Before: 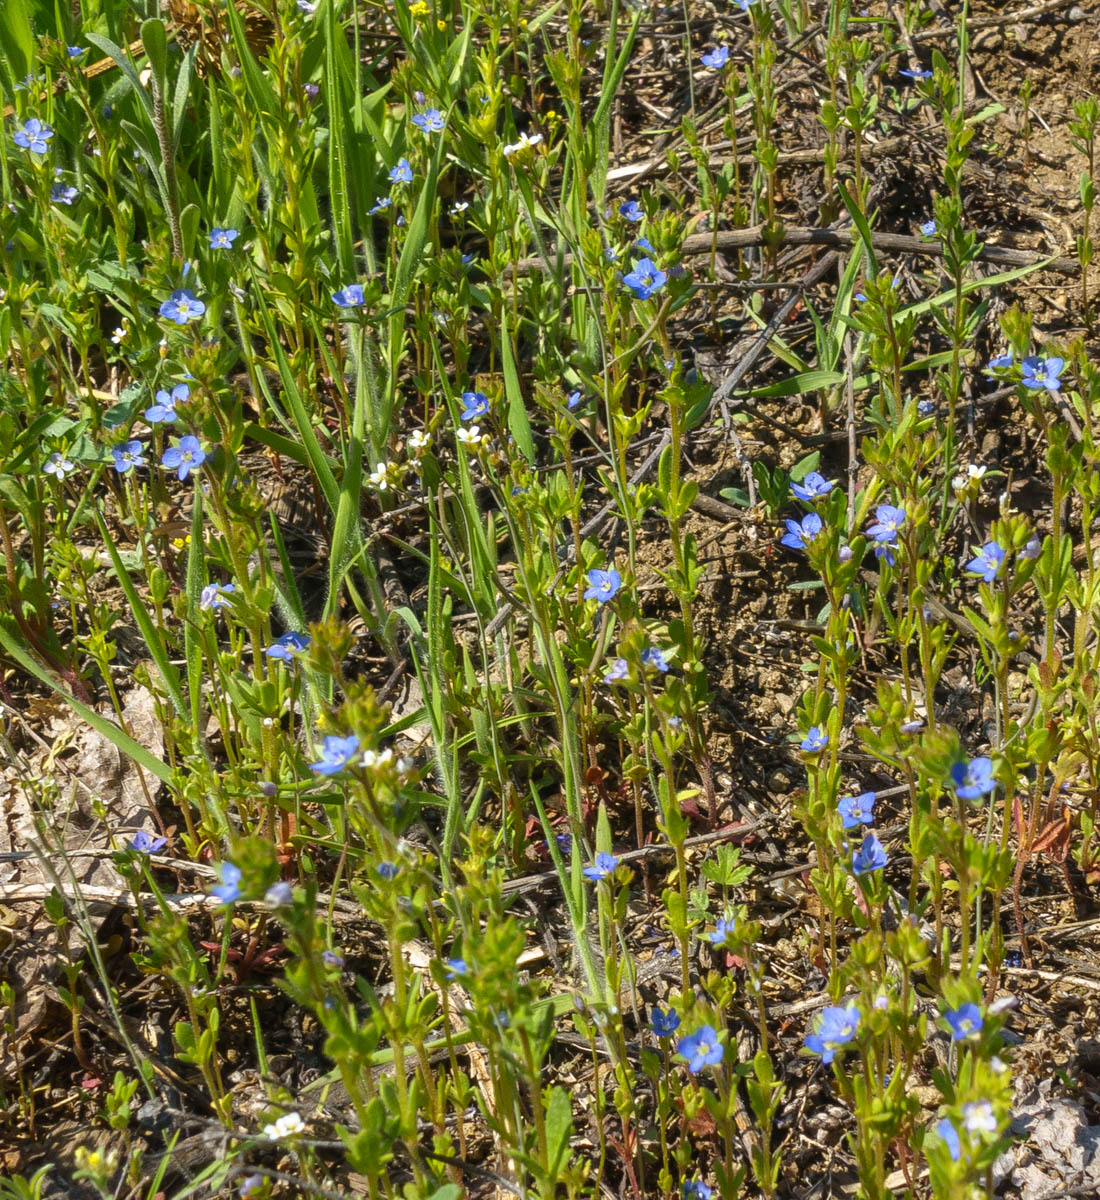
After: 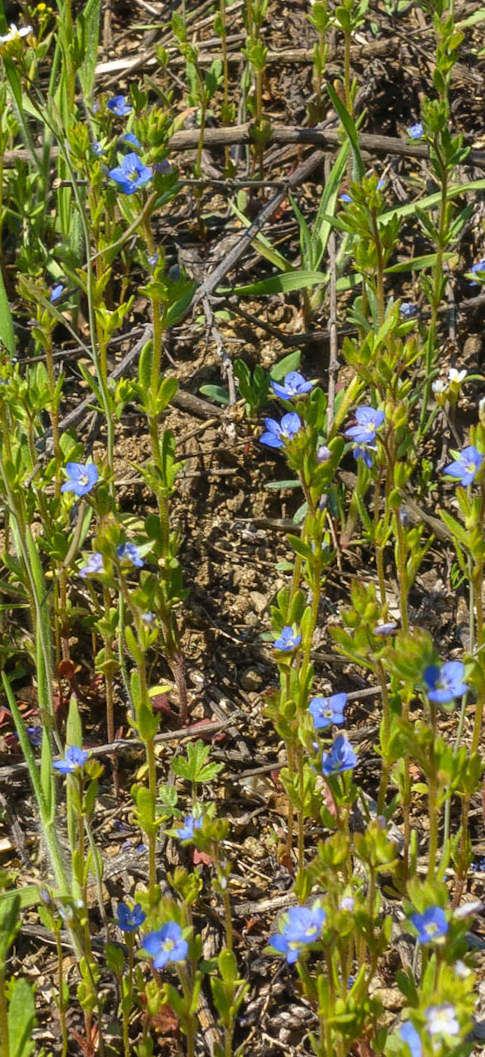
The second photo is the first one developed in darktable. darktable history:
crop: left 47.628%, top 6.643%, right 7.874%
rotate and perspective: rotation 1.57°, crop left 0.018, crop right 0.982, crop top 0.039, crop bottom 0.961
